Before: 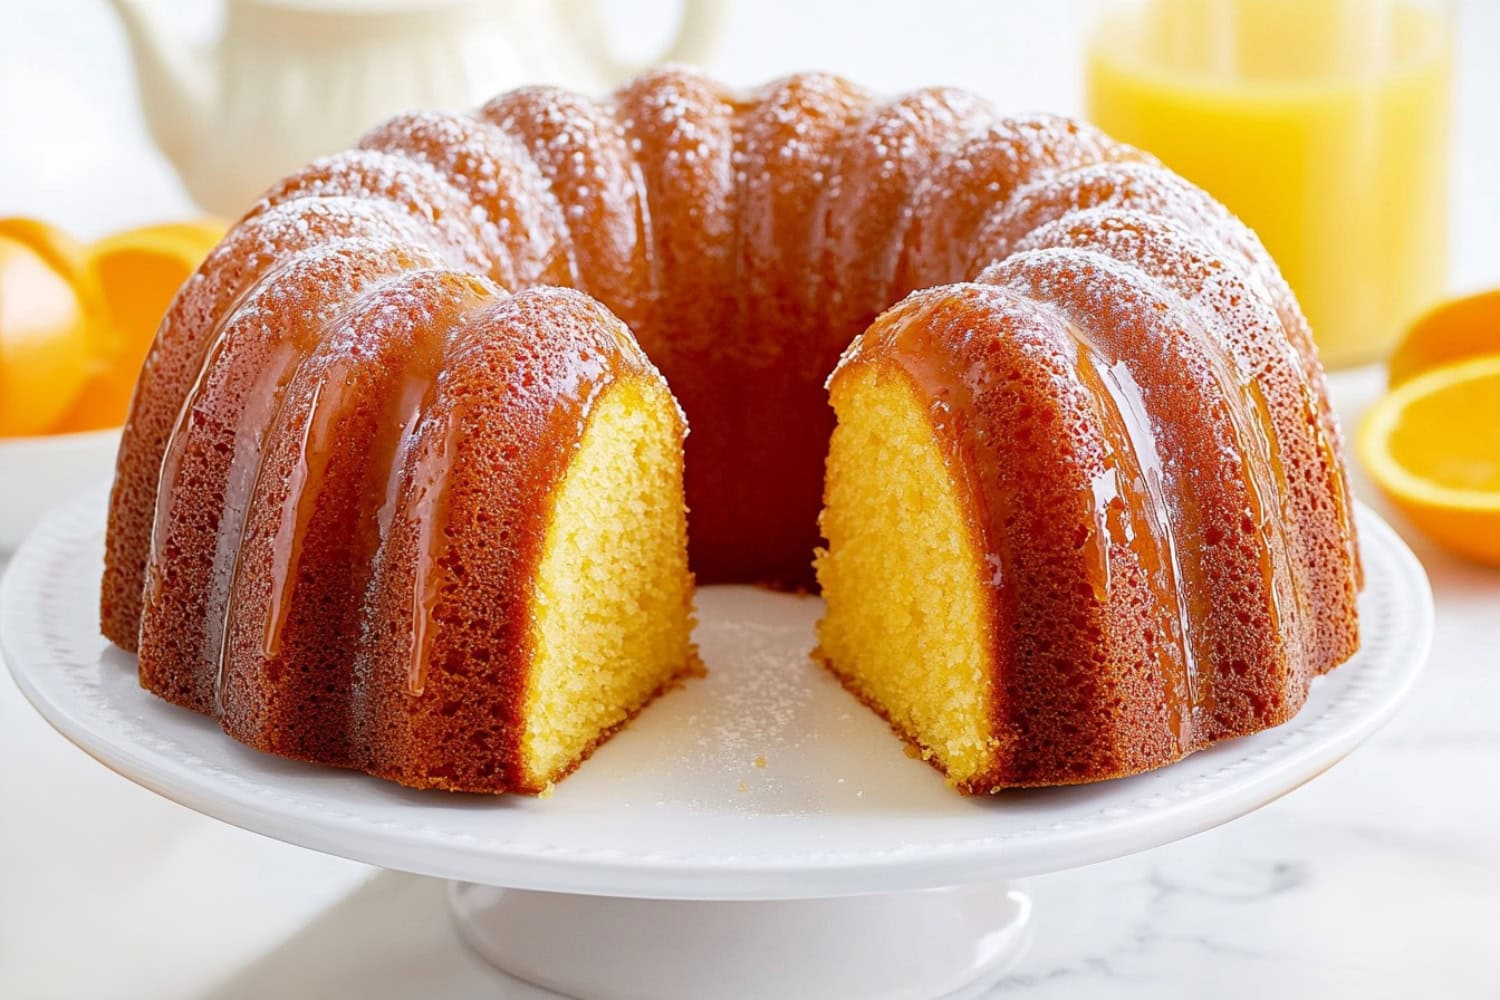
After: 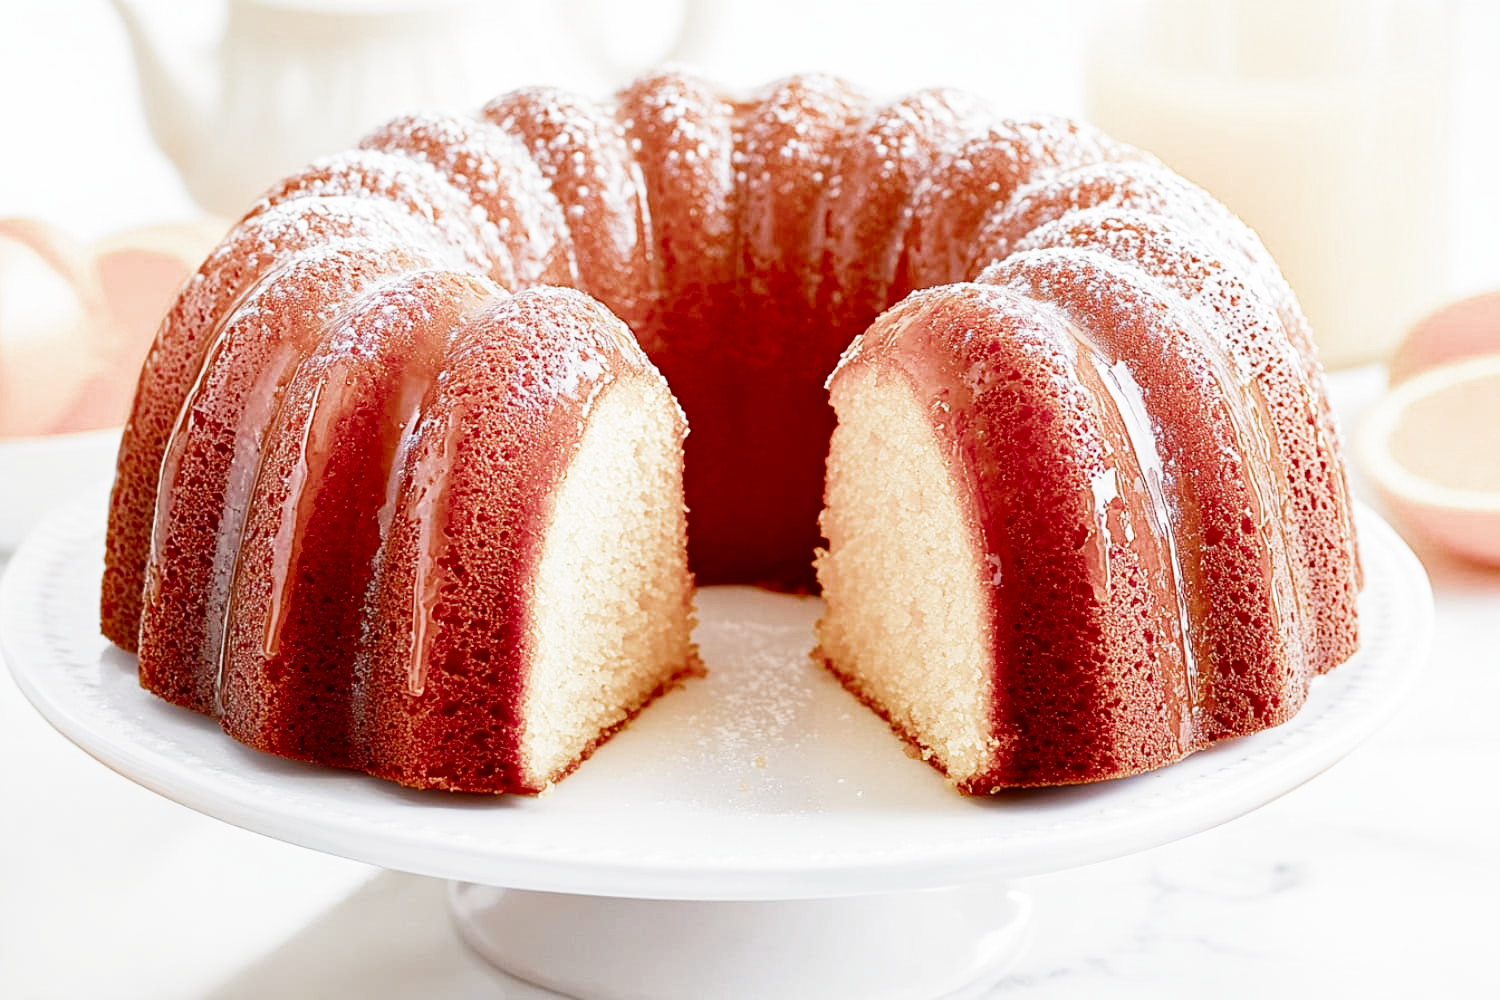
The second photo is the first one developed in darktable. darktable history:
contrast brightness saturation: contrast 0.117, brightness -0.124, saturation 0.204
exposure: black level correction 0, exposure 0.695 EV, compensate highlight preservation false
filmic rgb: black relative exposure -11.33 EV, white relative exposure 3.24 EV, hardness 6.83, add noise in highlights 0.102, color science v4 (2020), type of noise poissonian
